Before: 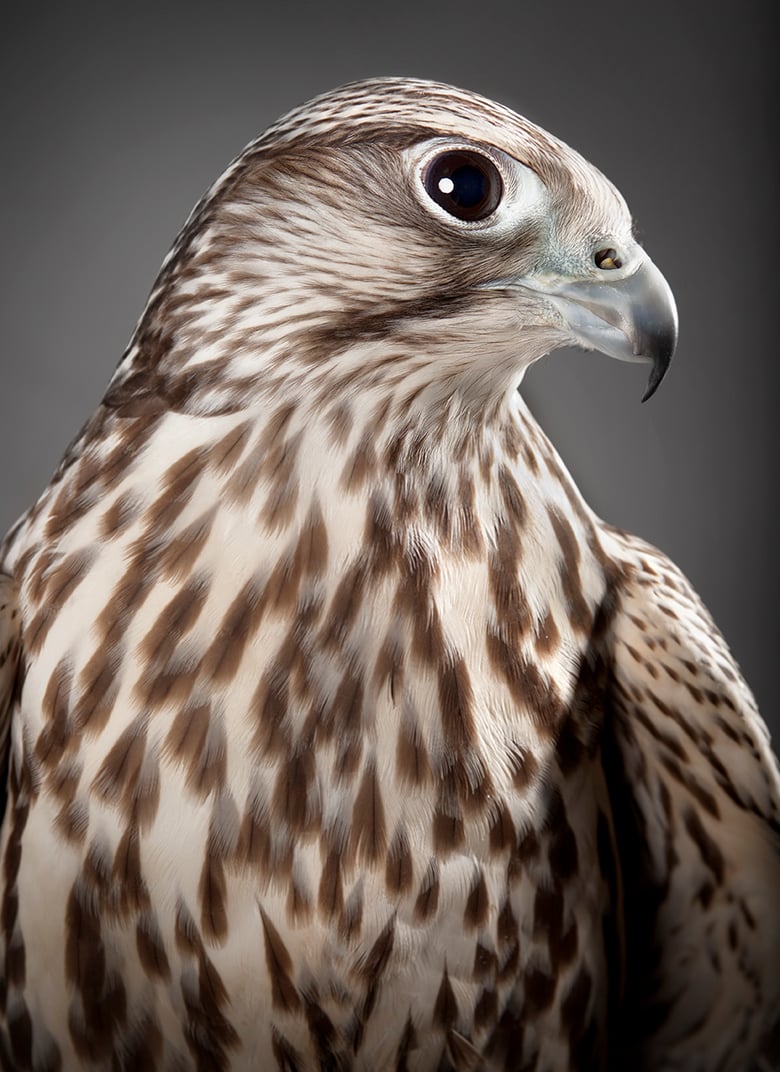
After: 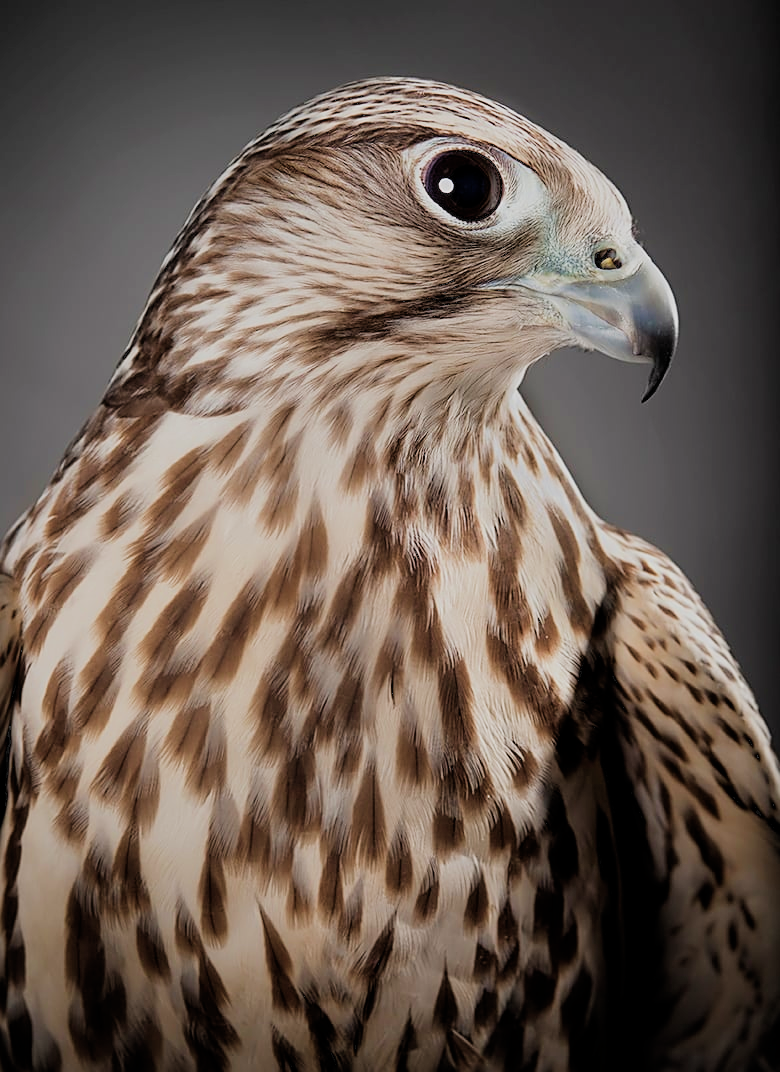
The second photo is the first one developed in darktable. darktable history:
sharpen: on, module defaults
filmic rgb: black relative exposure -7.65 EV, white relative exposure 4.56 EV, threshold 3.01 EV, hardness 3.61, add noise in highlights 0.001, preserve chrominance max RGB, color science v3 (2019), use custom middle-gray values true, contrast in highlights soft, enable highlight reconstruction true
velvia: strength 44.41%
